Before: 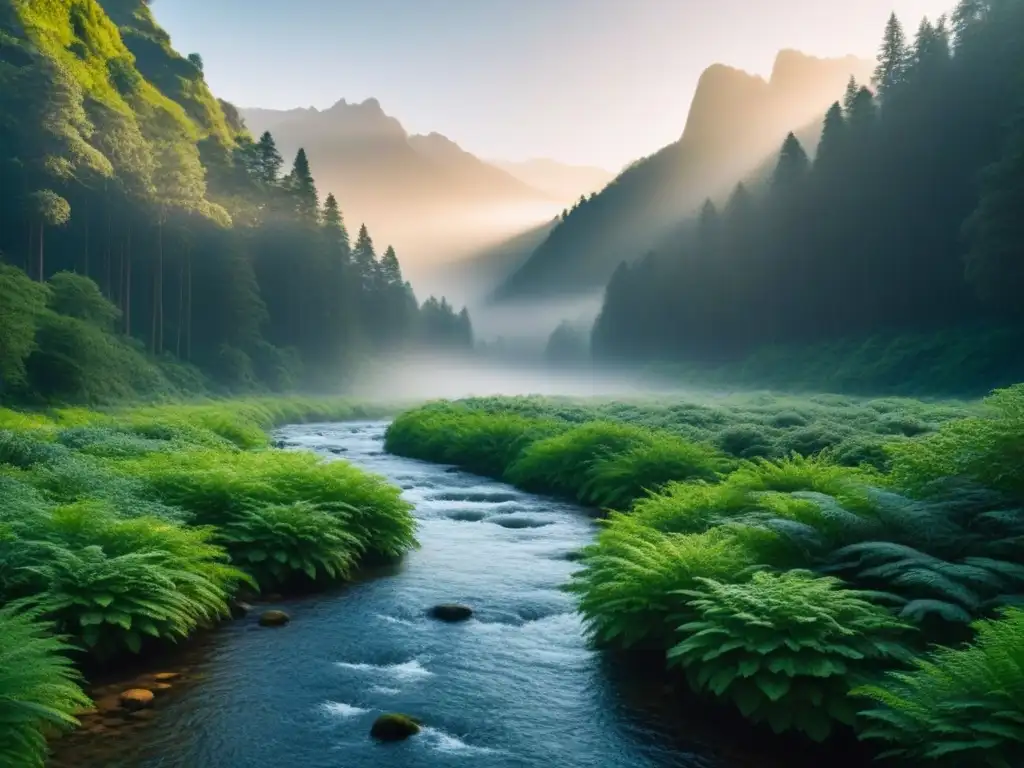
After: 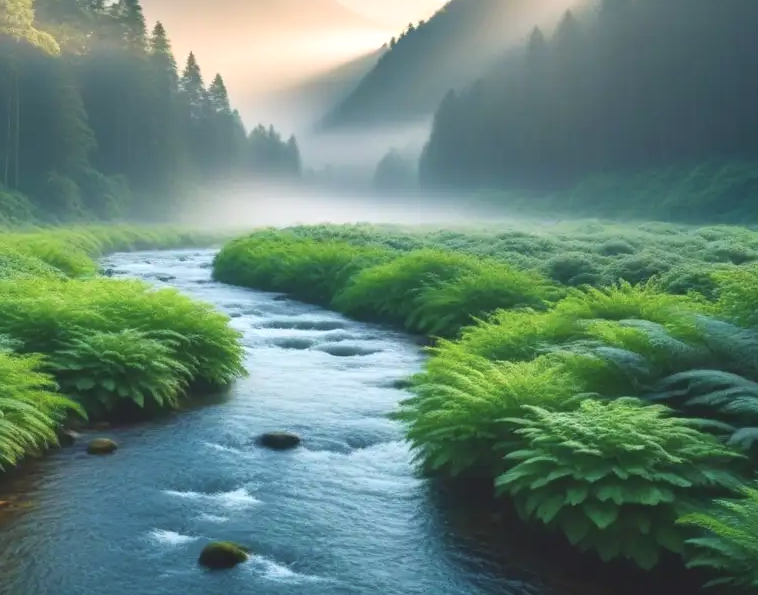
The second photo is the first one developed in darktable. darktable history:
crop: left 16.867%, top 22.437%, right 9.093%
exposure: exposure 0.61 EV, compensate exposure bias true, compensate highlight preservation false
contrast brightness saturation: contrast -0.169, brightness 0.047, saturation -0.129
